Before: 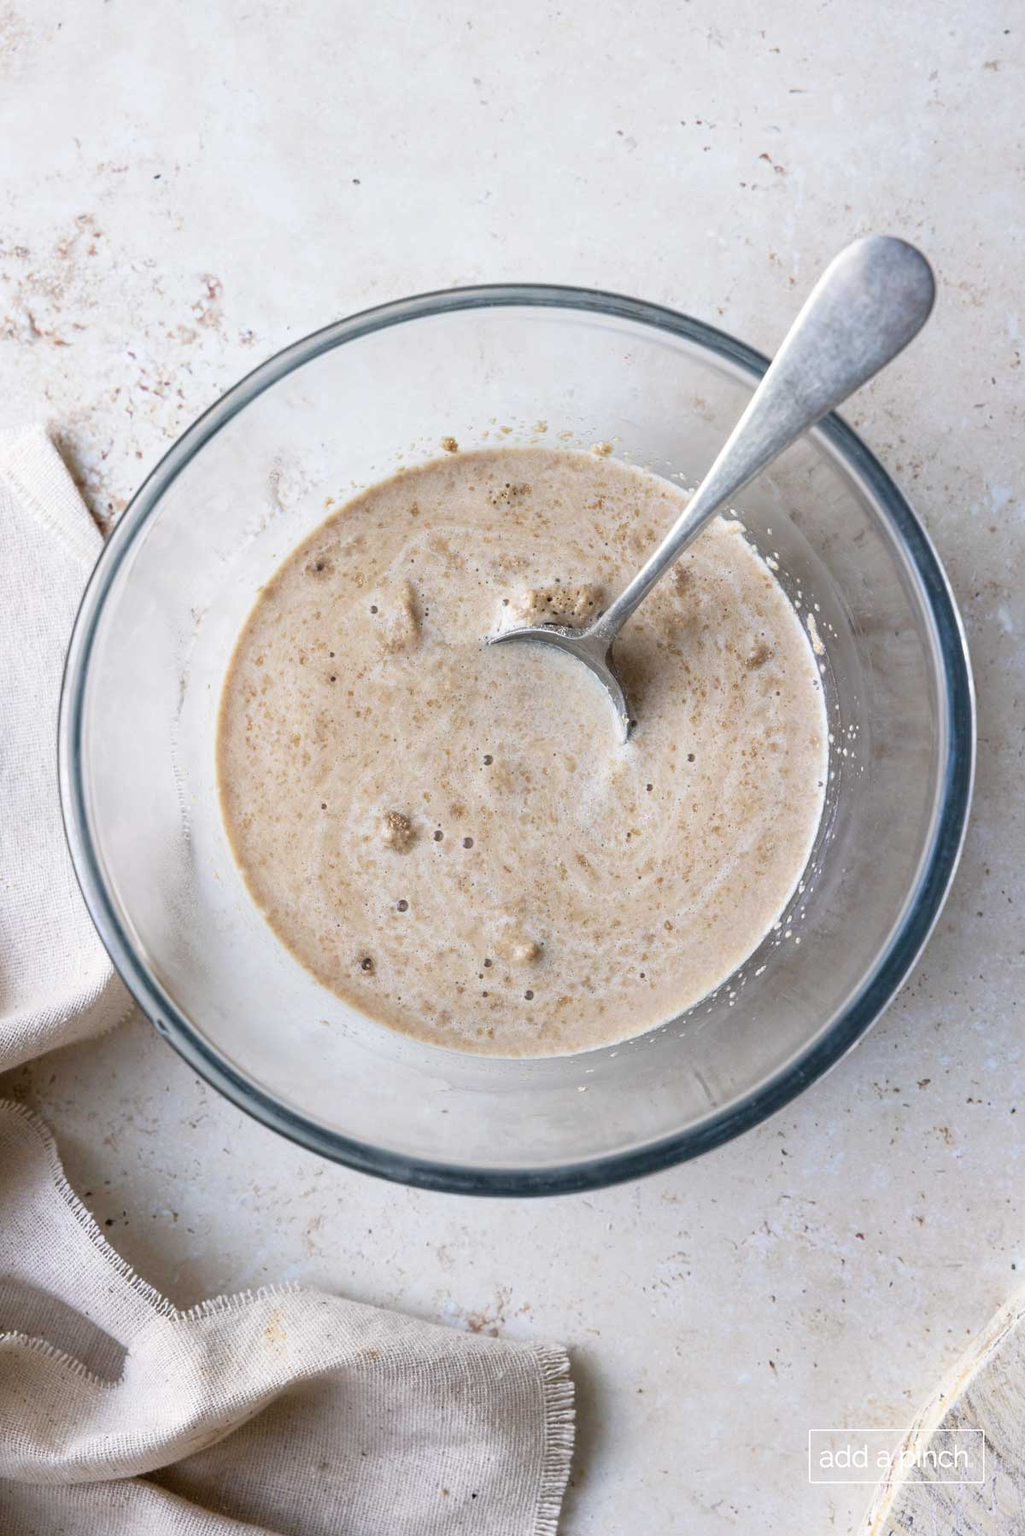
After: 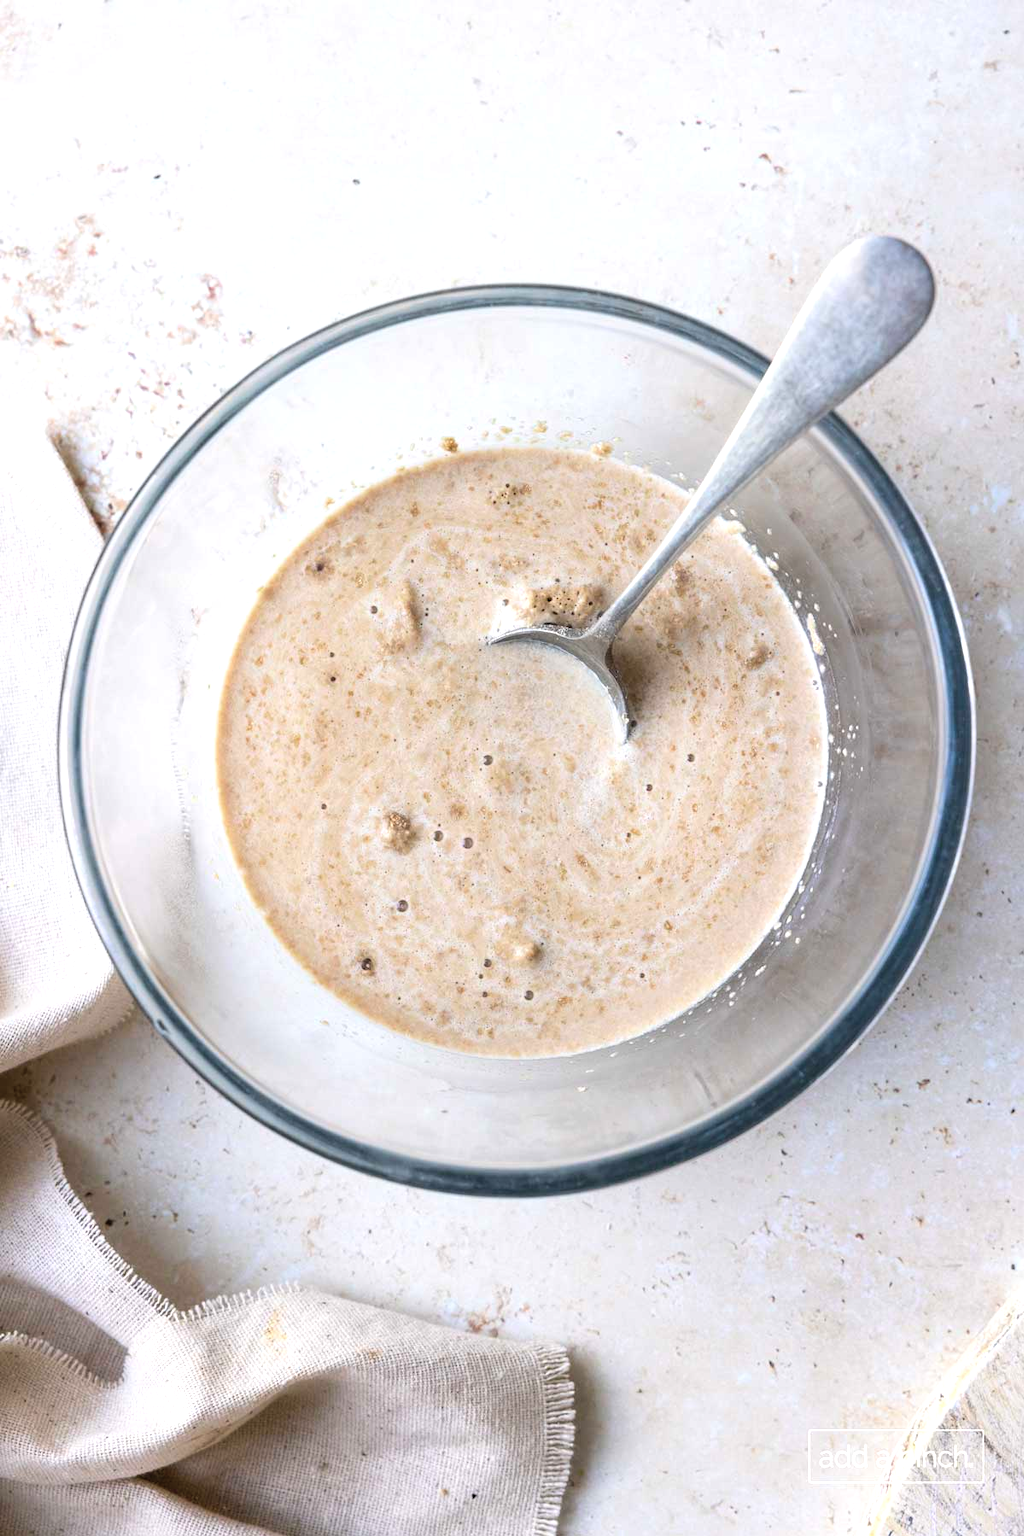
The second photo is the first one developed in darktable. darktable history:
white balance: emerald 1
contrast brightness saturation: brightness 0.09, saturation 0.19
tone equalizer: -8 EV -0.417 EV, -7 EV -0.389 EV, -6 EV -0.333 EV, -5 EV -0.222 EV, -3 EV 0.222 EV, -2 EV 0.333 EV, -1 EV 0.389 EV, +0 EV 0.417 EV, edges refinement/feathering 500, mask exposure compensation -1.57 EV, preserve details no
